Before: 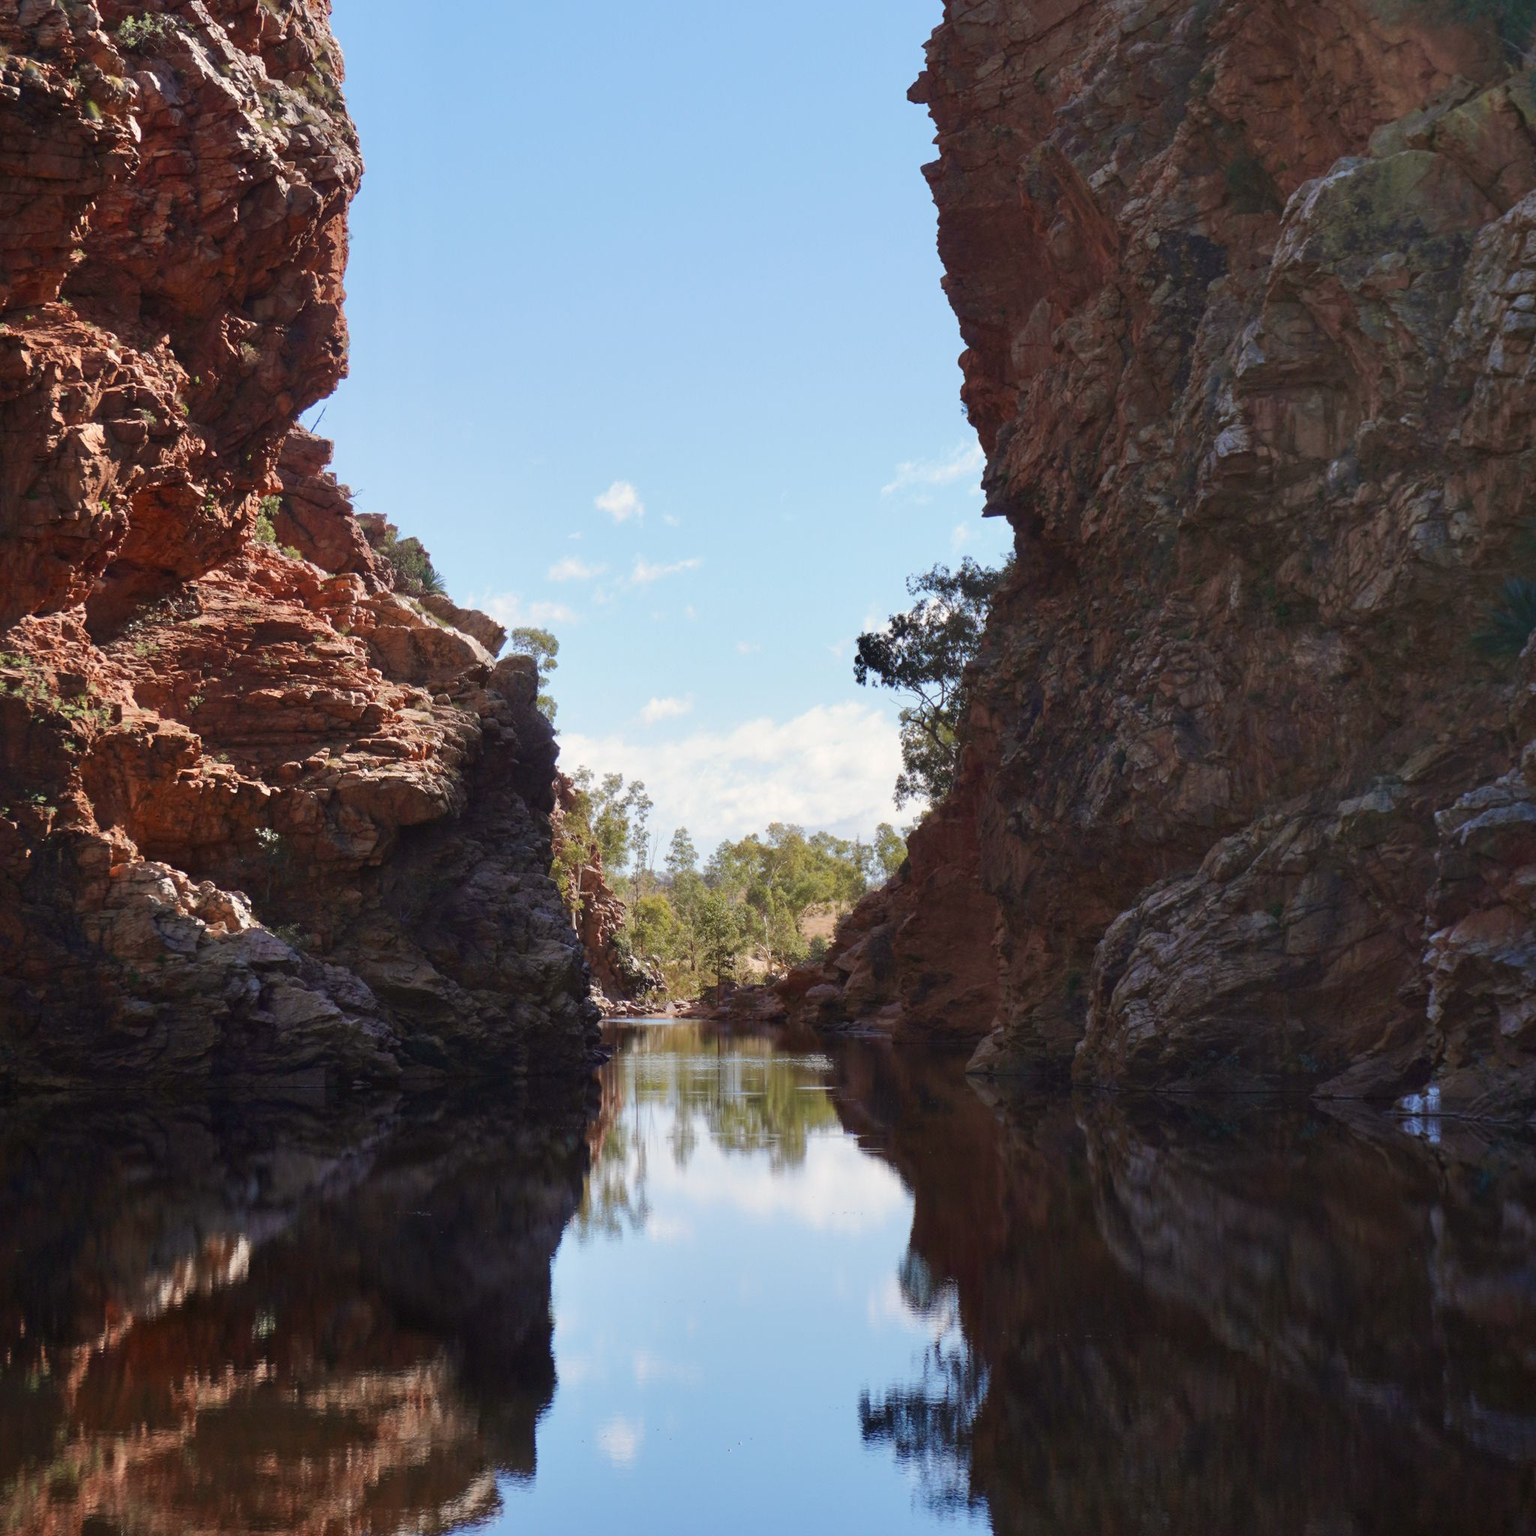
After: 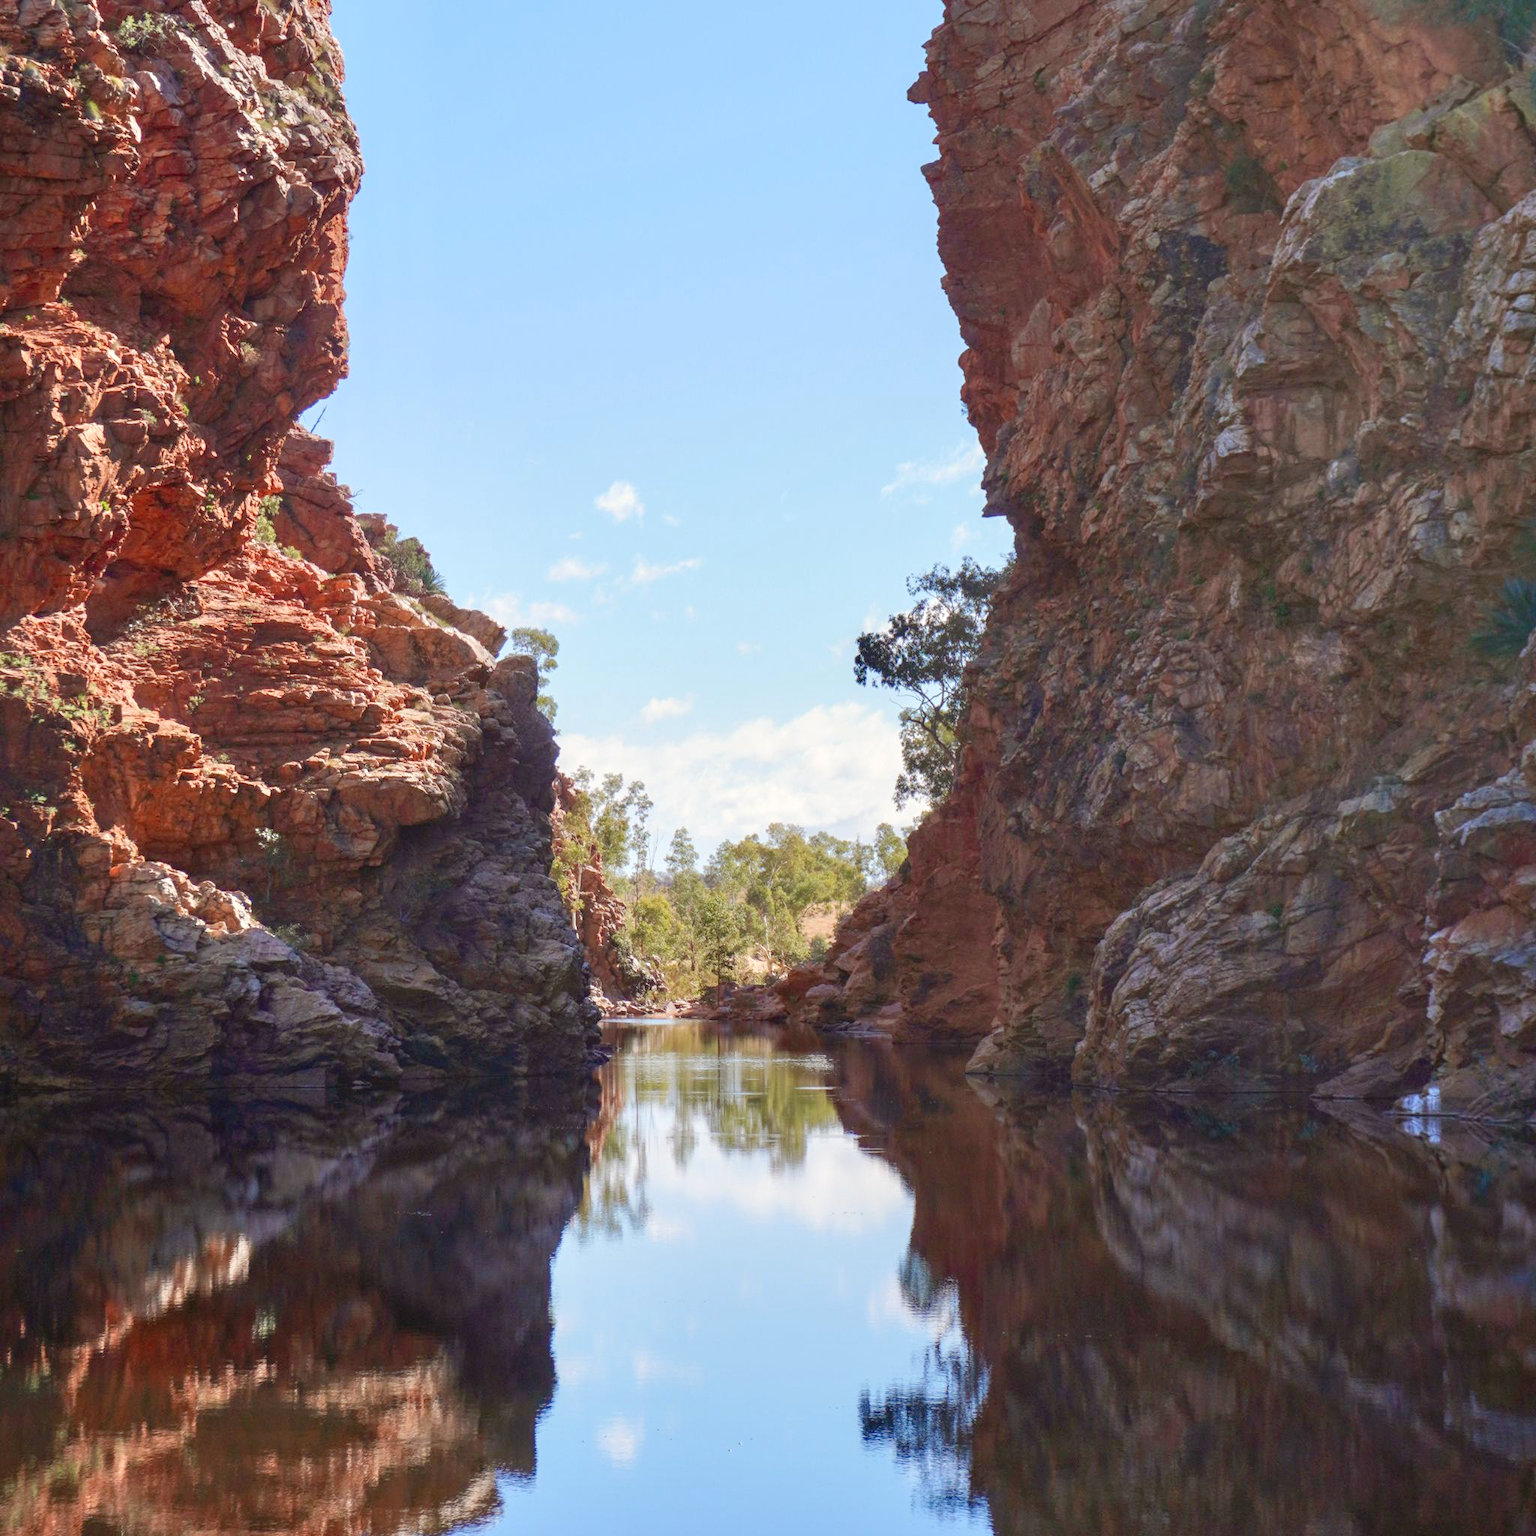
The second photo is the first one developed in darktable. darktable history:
levels: levels [0, 0.43, 0.984]
local contrast: on, module defaults
